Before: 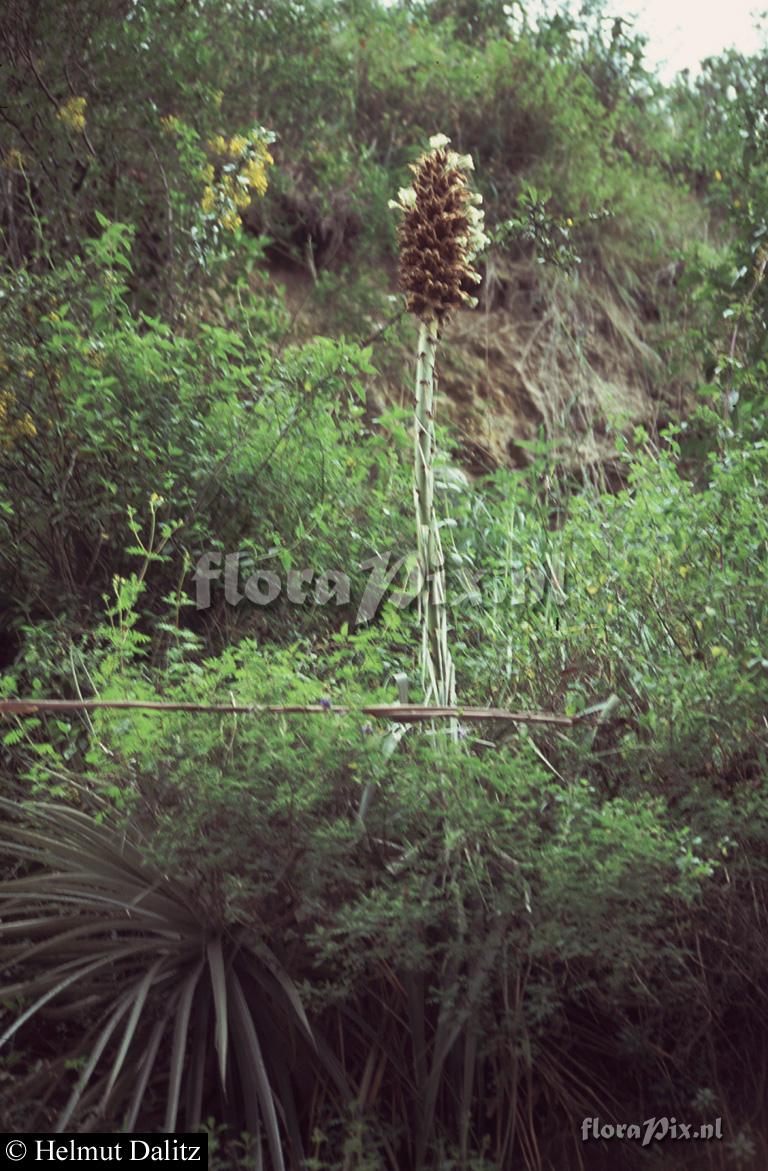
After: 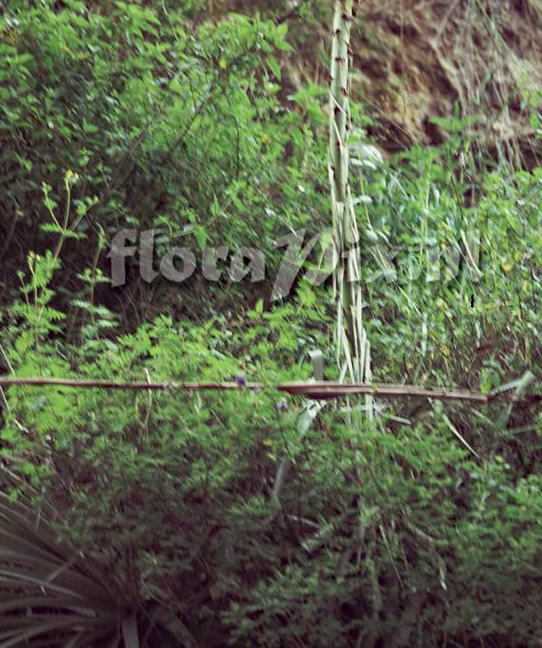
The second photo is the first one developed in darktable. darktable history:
crop: left 11.123%, top 27.61%, right 18.3%, bottom 17.034%
haze removal: strength 0.4, distance 0.22, compatibility mode true, adaptive false
